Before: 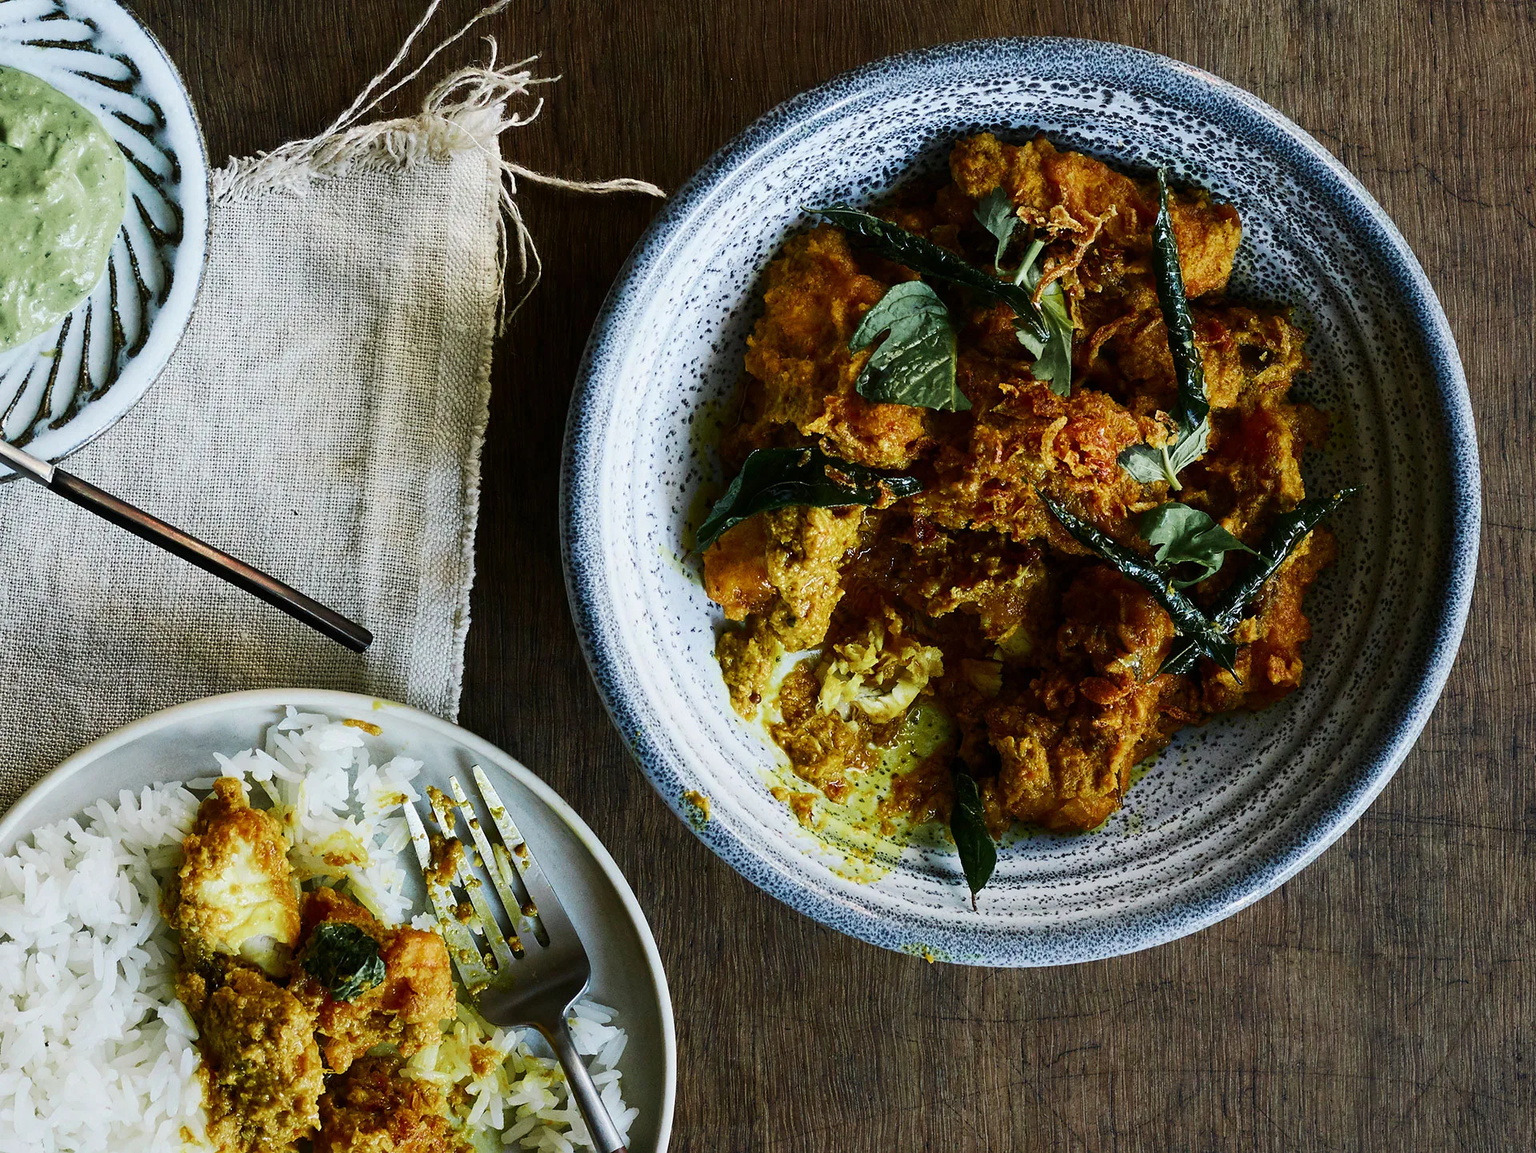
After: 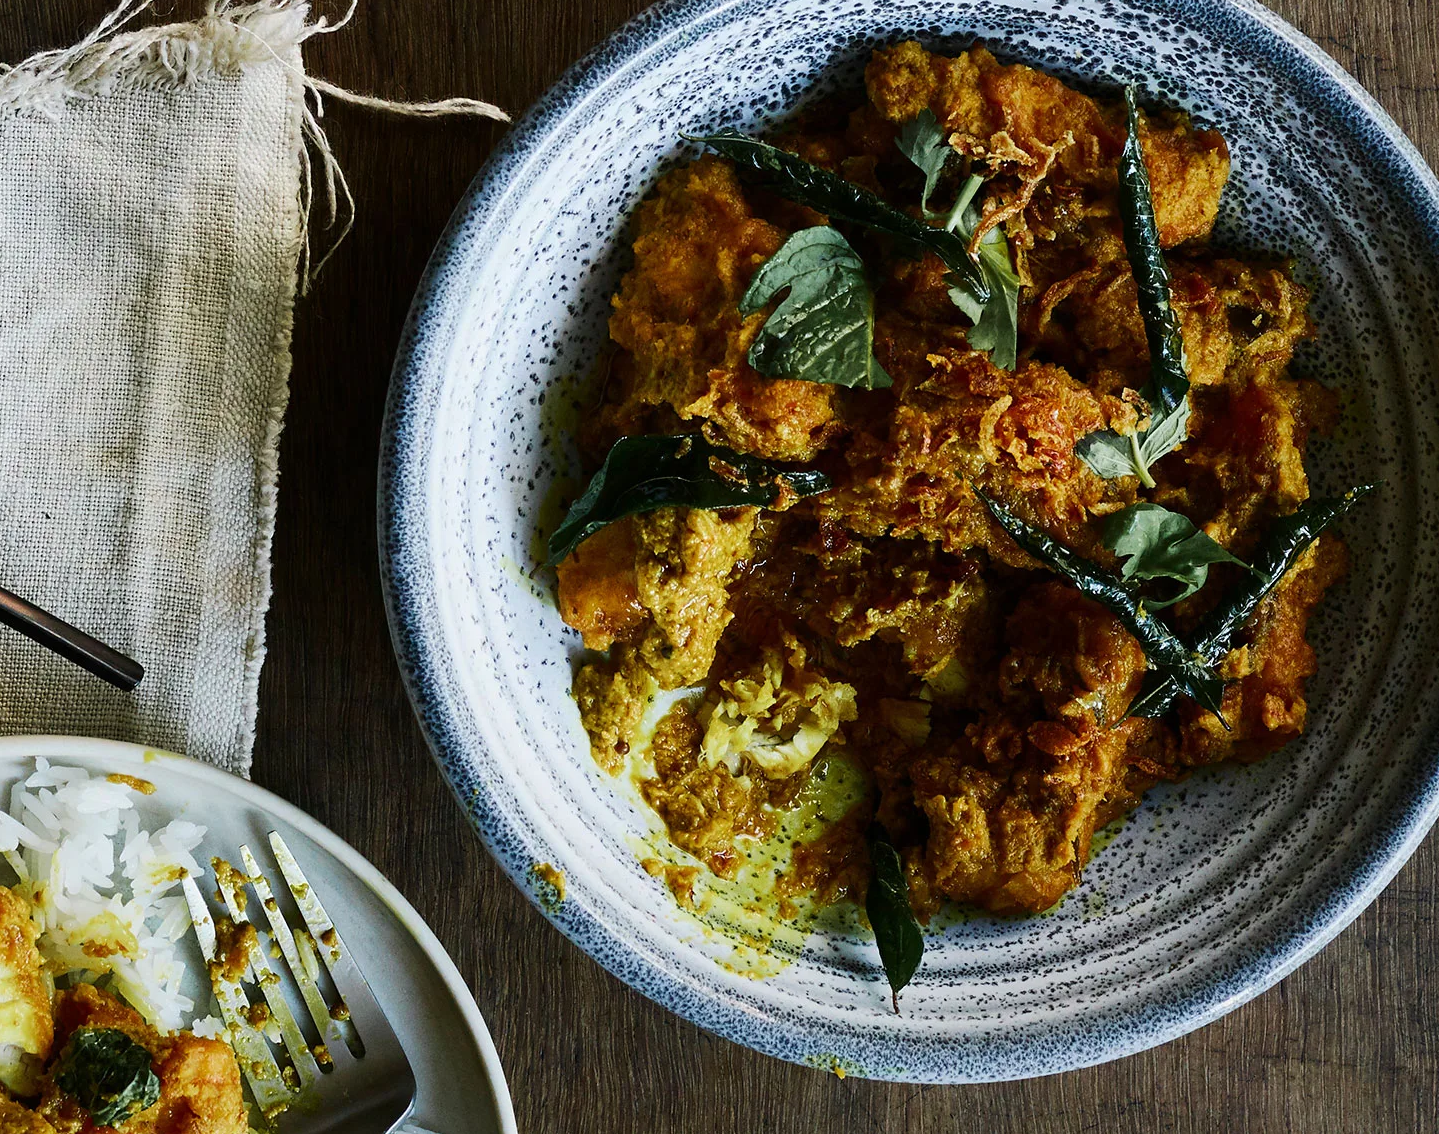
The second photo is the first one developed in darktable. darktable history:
crop: left 16.807%, top 8.717%, right 8.221%, bottom 12.577%
